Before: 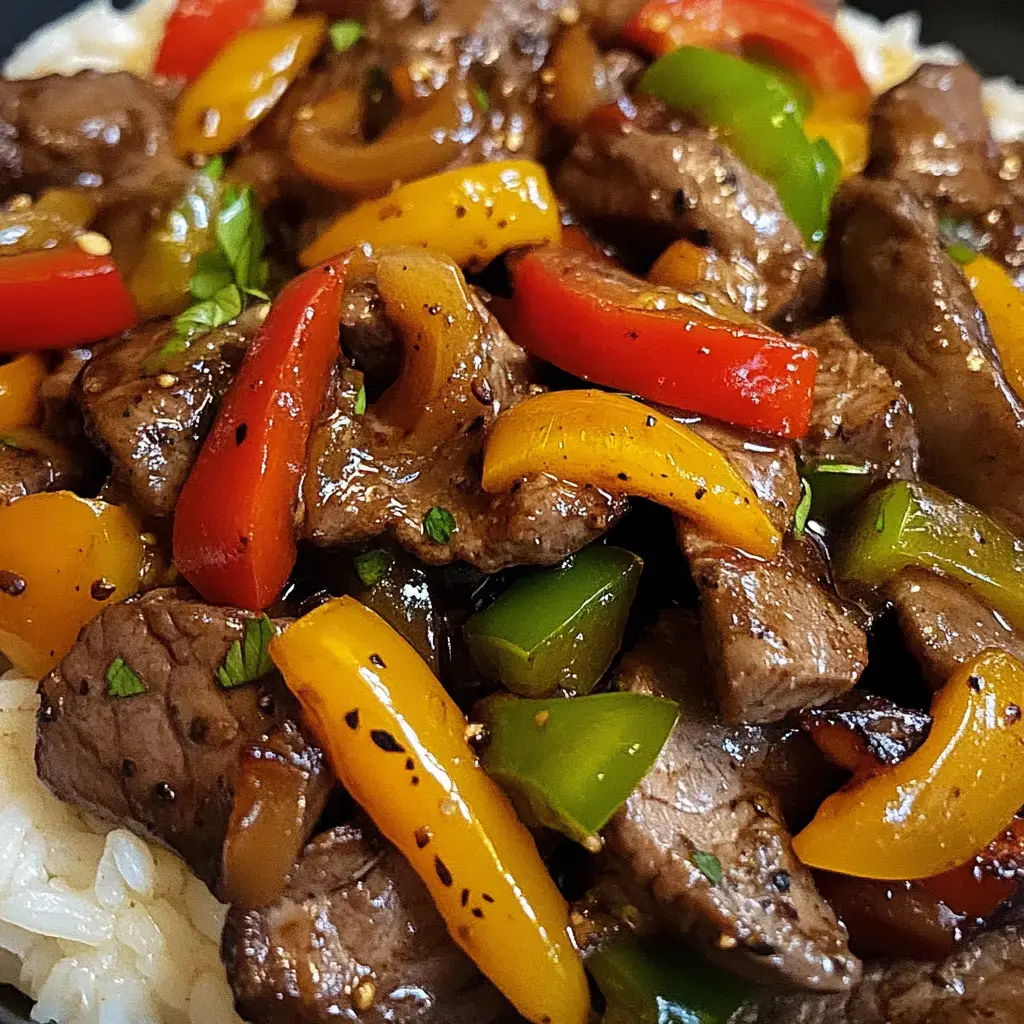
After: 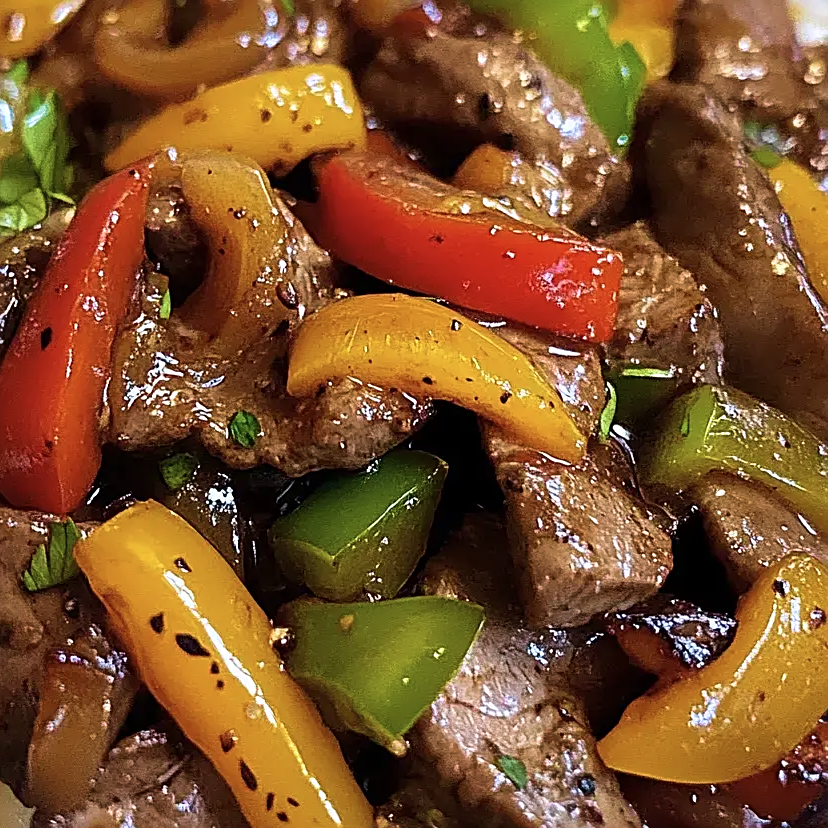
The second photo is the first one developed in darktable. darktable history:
crop: left 19.094%, top 9.441%, bottom 9.673%
sharpen: on, module defaults
contrast brightness saturation: contrast 0.014, saturation -0.063
color calibration: illuminant as shot in camera, x 0.358, y 0.373, temperature 4628.91 K
velvia: strength 44.55%
